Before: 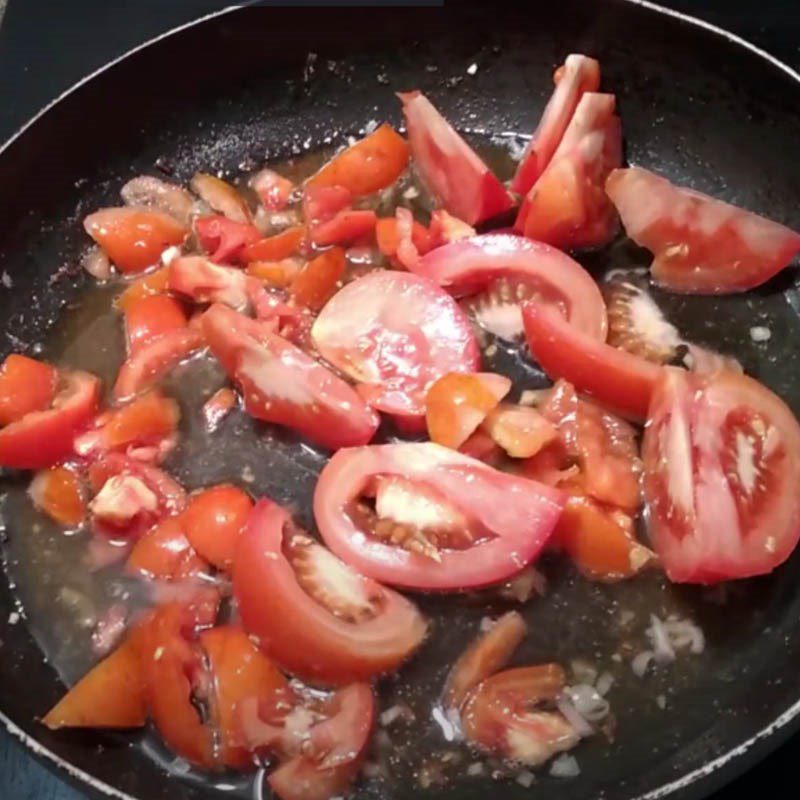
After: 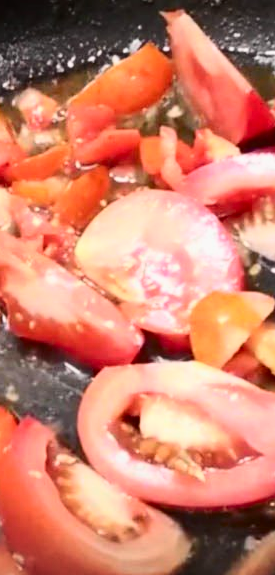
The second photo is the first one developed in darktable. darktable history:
vignetting: fall-off start 91.55%, center (0.037, -0.084)
tone curve: curves: ch0 [(0, 0.008) (0.107, 0.083) (0.283, 0.287) (0.429, 0.51) (0.607, 0.739) (0.789, 0.893) (0.998, 0.978)]; ch1 [(0, 0) (0.323, 0.339) (0.438, 0.427) (0.478, 0.484) (0.502, 0.502) (0.527, 0.525) (0.571, 0.579) (0.608, 0.629) (0.669, 0.704) (0.859, 0.899) (1, 1)]; ch2 [(0, 0) (0.33, 0.347) (0.421, 0.456) (0.473, 0.498) (0.502, 0.504) (0.522, 0.524) (0.549, 0.567) (0.593, 0.626) (0.676, 0.724) (1, 1)], color space Lab, independent channels, preserve colors none
crop and rotate: left 29.711%, top 10.245%, right 35.853%, bottom 17.801%
